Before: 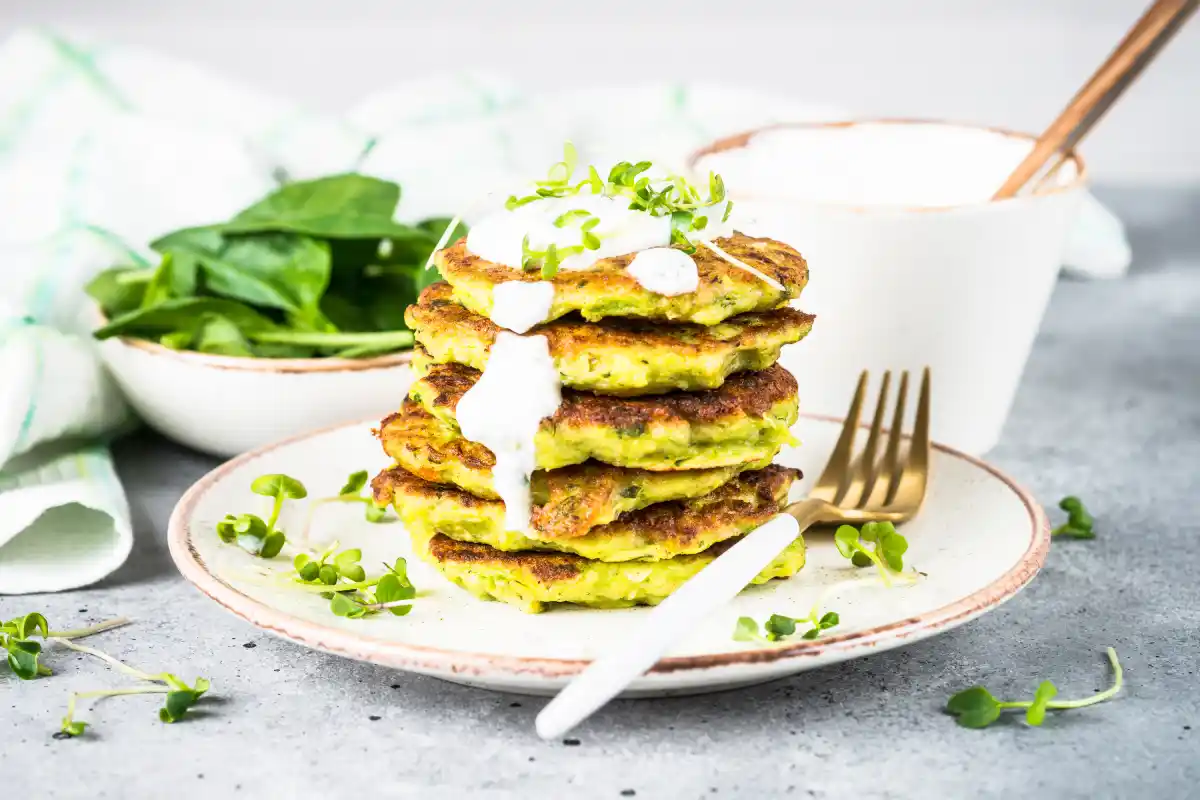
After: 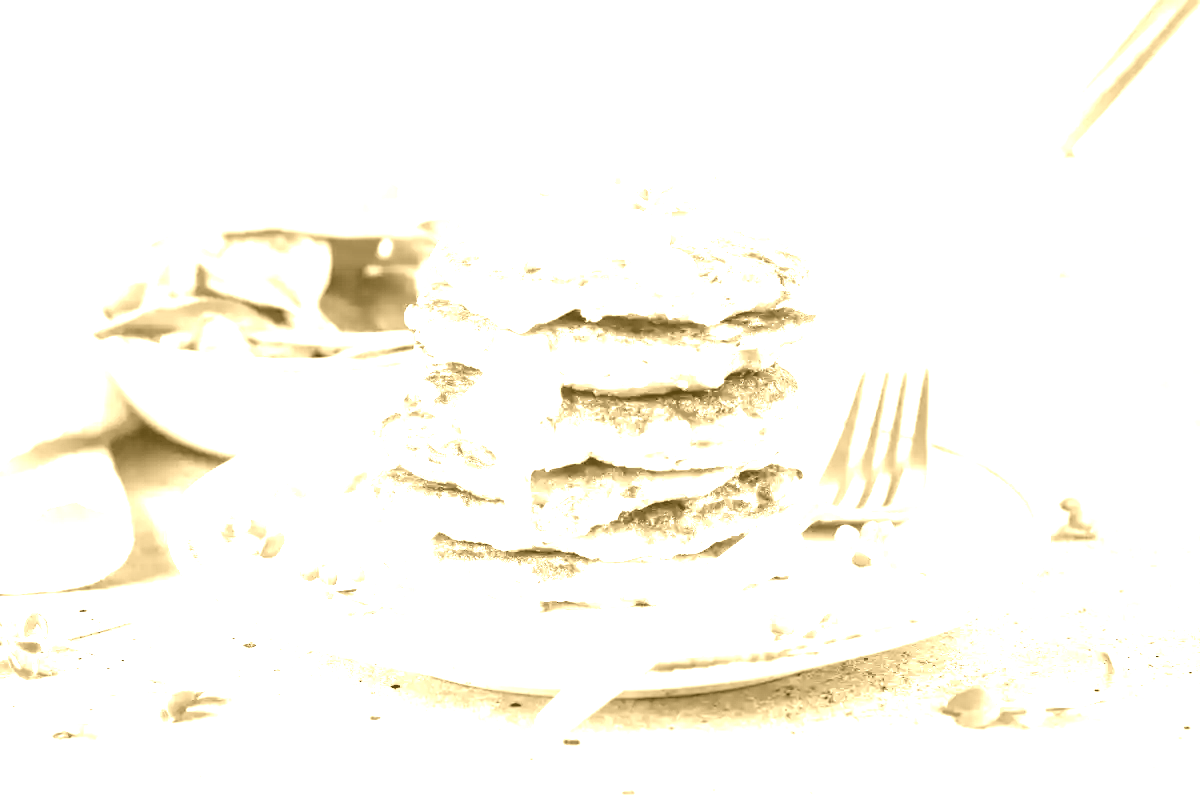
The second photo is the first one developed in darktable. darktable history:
colorize: hue 36°, source mix 100%
color correction: highlights a* 5.38, highlights b* 5.3, shadows a* -4.26, shadows b* -5.11
shadows and highlights: radius 125.46, shadows 21.19, highlights -21.19, low approximation 0.01
white balance: red 0.766, blue 1.537
haze removal: compatibility mode true, adaptive false
exposure: black level correction 0, exposure 1.741 EV, compensate exposure bias true, compensate highlight preservation false
